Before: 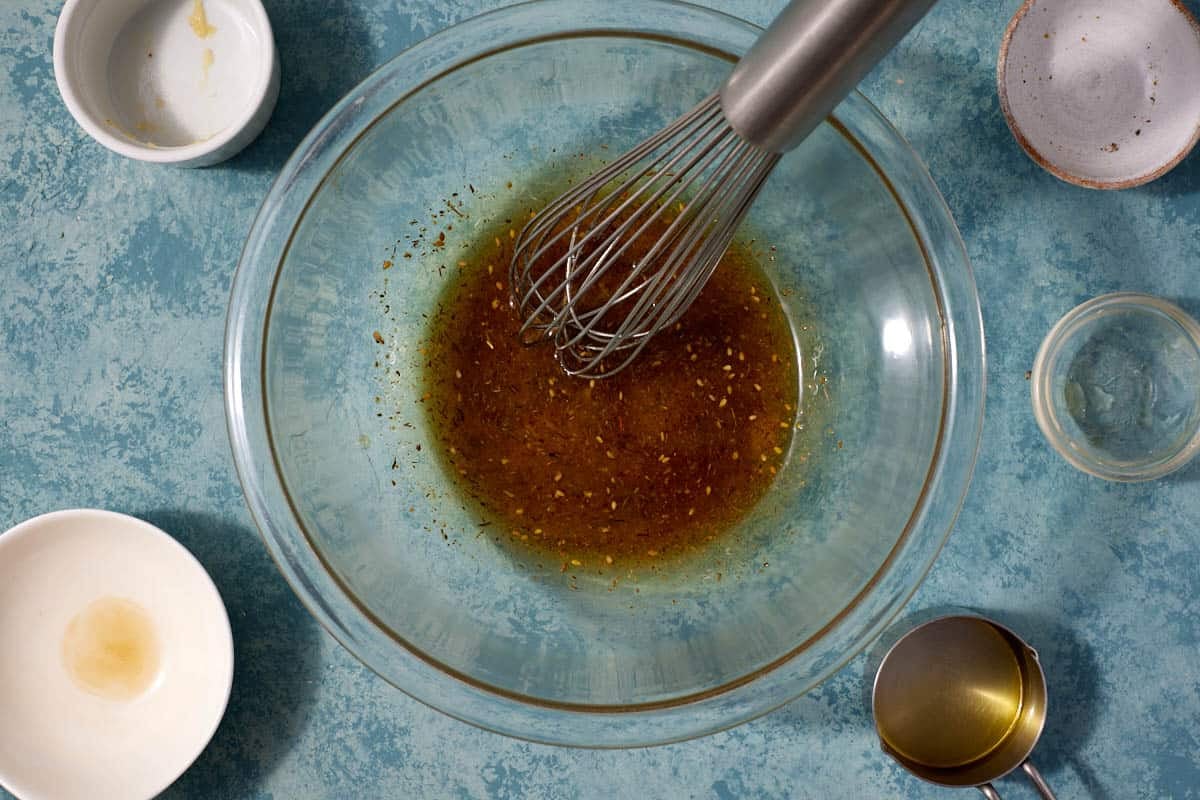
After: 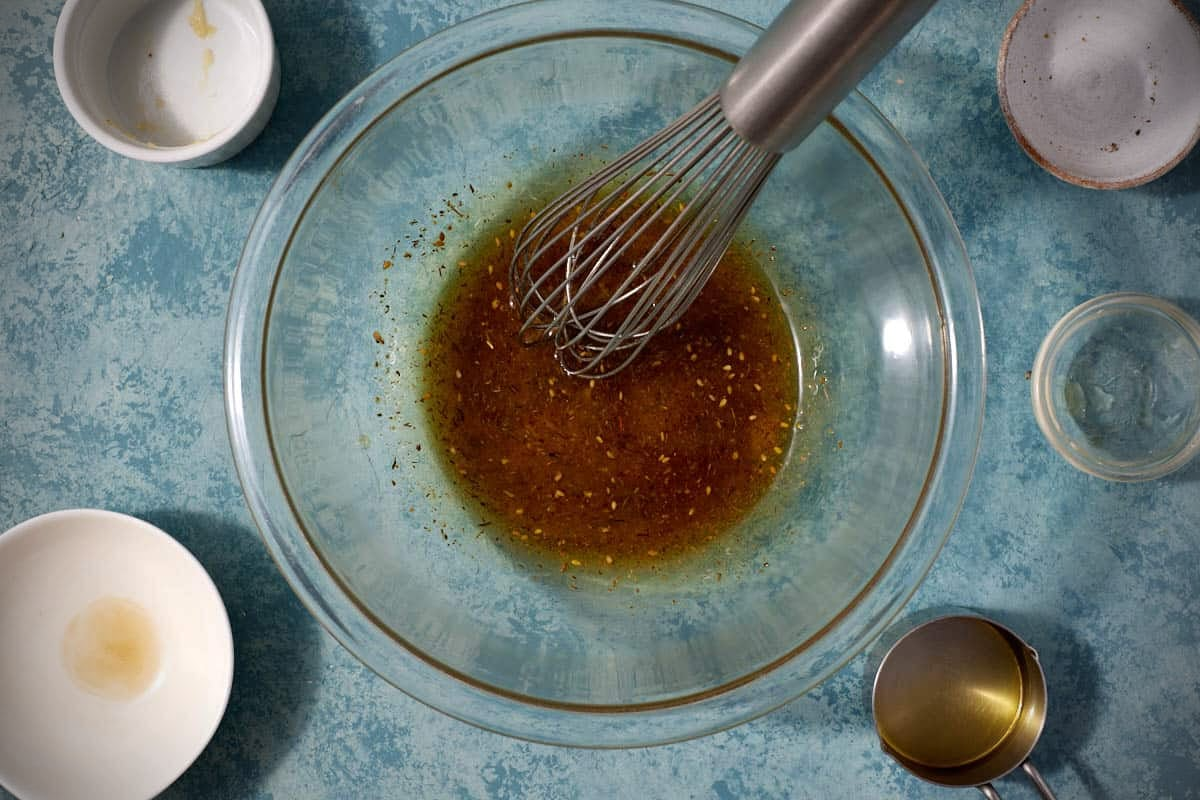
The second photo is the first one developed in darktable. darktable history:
vignetting: brightness -0.818, unbound false
